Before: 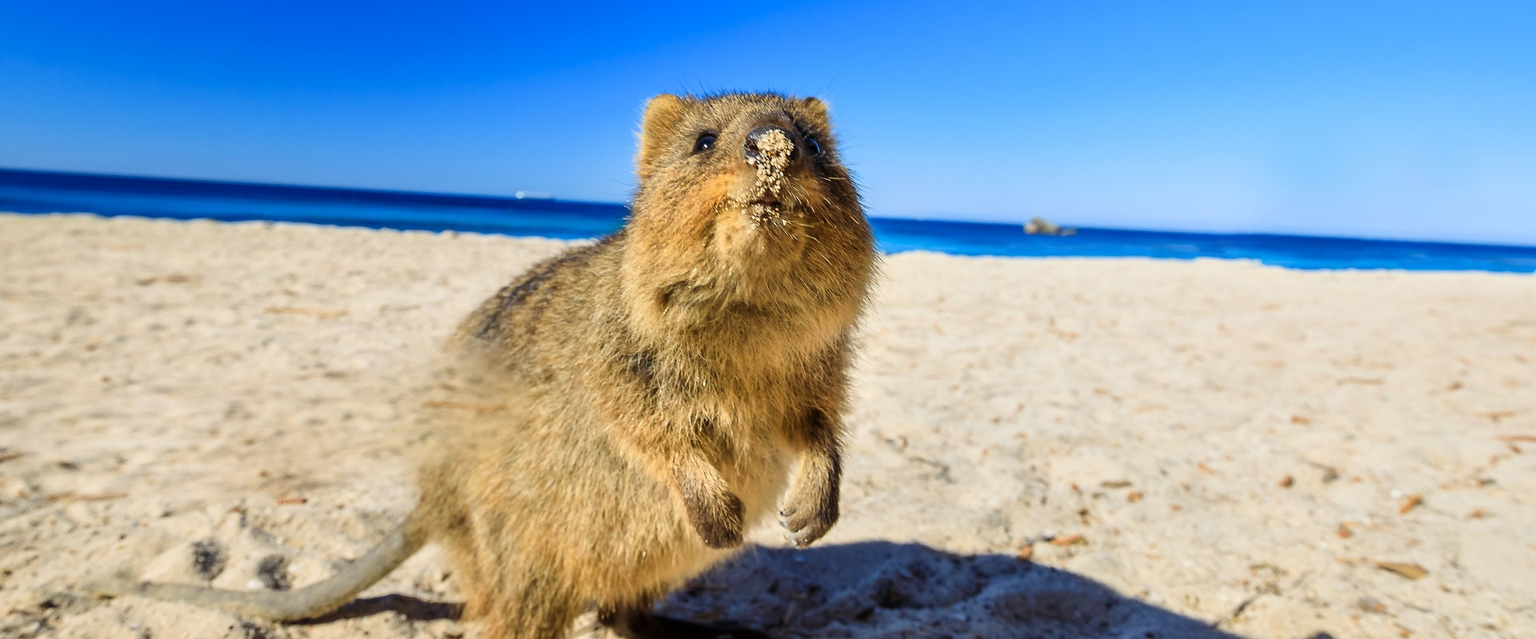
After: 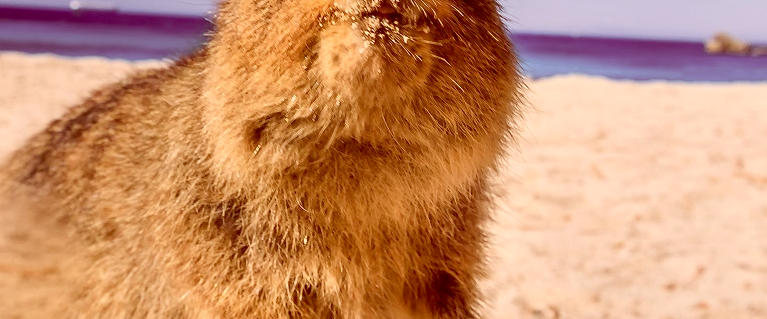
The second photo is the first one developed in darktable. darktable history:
white balance: red 1.009, blue 0.985
crop: left 30%, top 30%, right 30%, bottom 30%
color correction: highlights a* 9.03, highlights b* 8.71, shadows a* 40, shadows b* 40, saturation 0.8
exposure: compensate highlight preservation false
